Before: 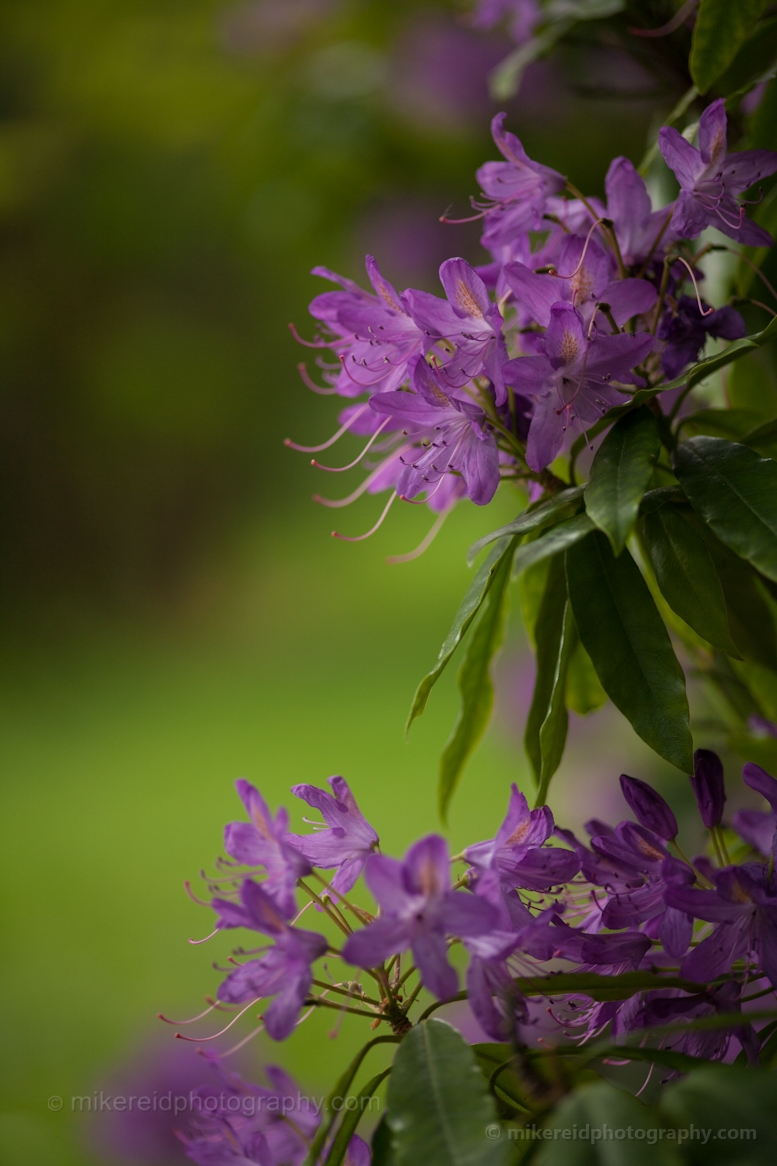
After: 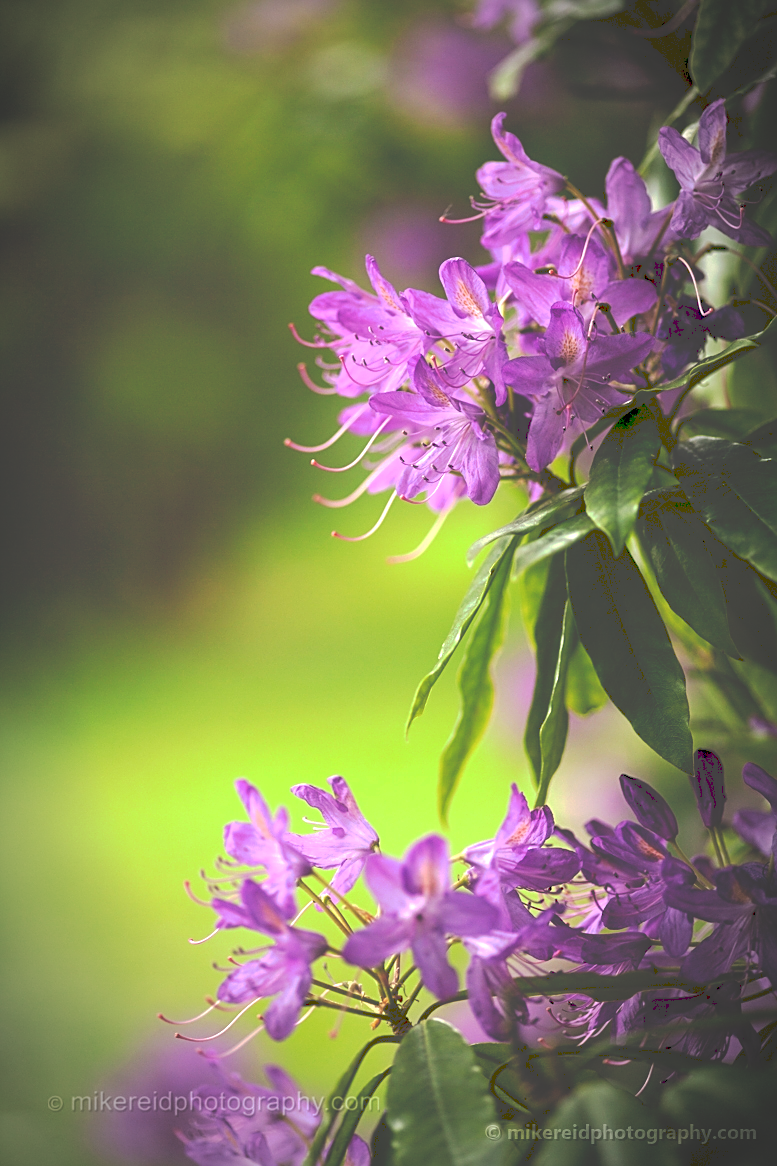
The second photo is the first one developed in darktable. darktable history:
sharpen: on, module defaults
exposure: black level correction 0.001, exposure 1.646 EV, compensate exposure bias true, compensate highlight preservation false
tone curve: curves: ch0 [(0, 0) (0.003, 0.284) (0.011, 0.284) (0.025, 0.288) (0.044, 0.29) (0.069, 0.292) (0.1, 0.296) (0.136, 0.298) (0.177, 0.305) (0.224, 0.312) (0.277, 0.327) (0.335, 0.362) (0.399, 0.407) (0.468, 0.464) (0.543, 0.537) (0.623, 0.62) (0.709, 0.71) (0.801, 0.79) (0.898, 0.862) (1, 1)], preserve colors none
vignetting: automatic ratio true
